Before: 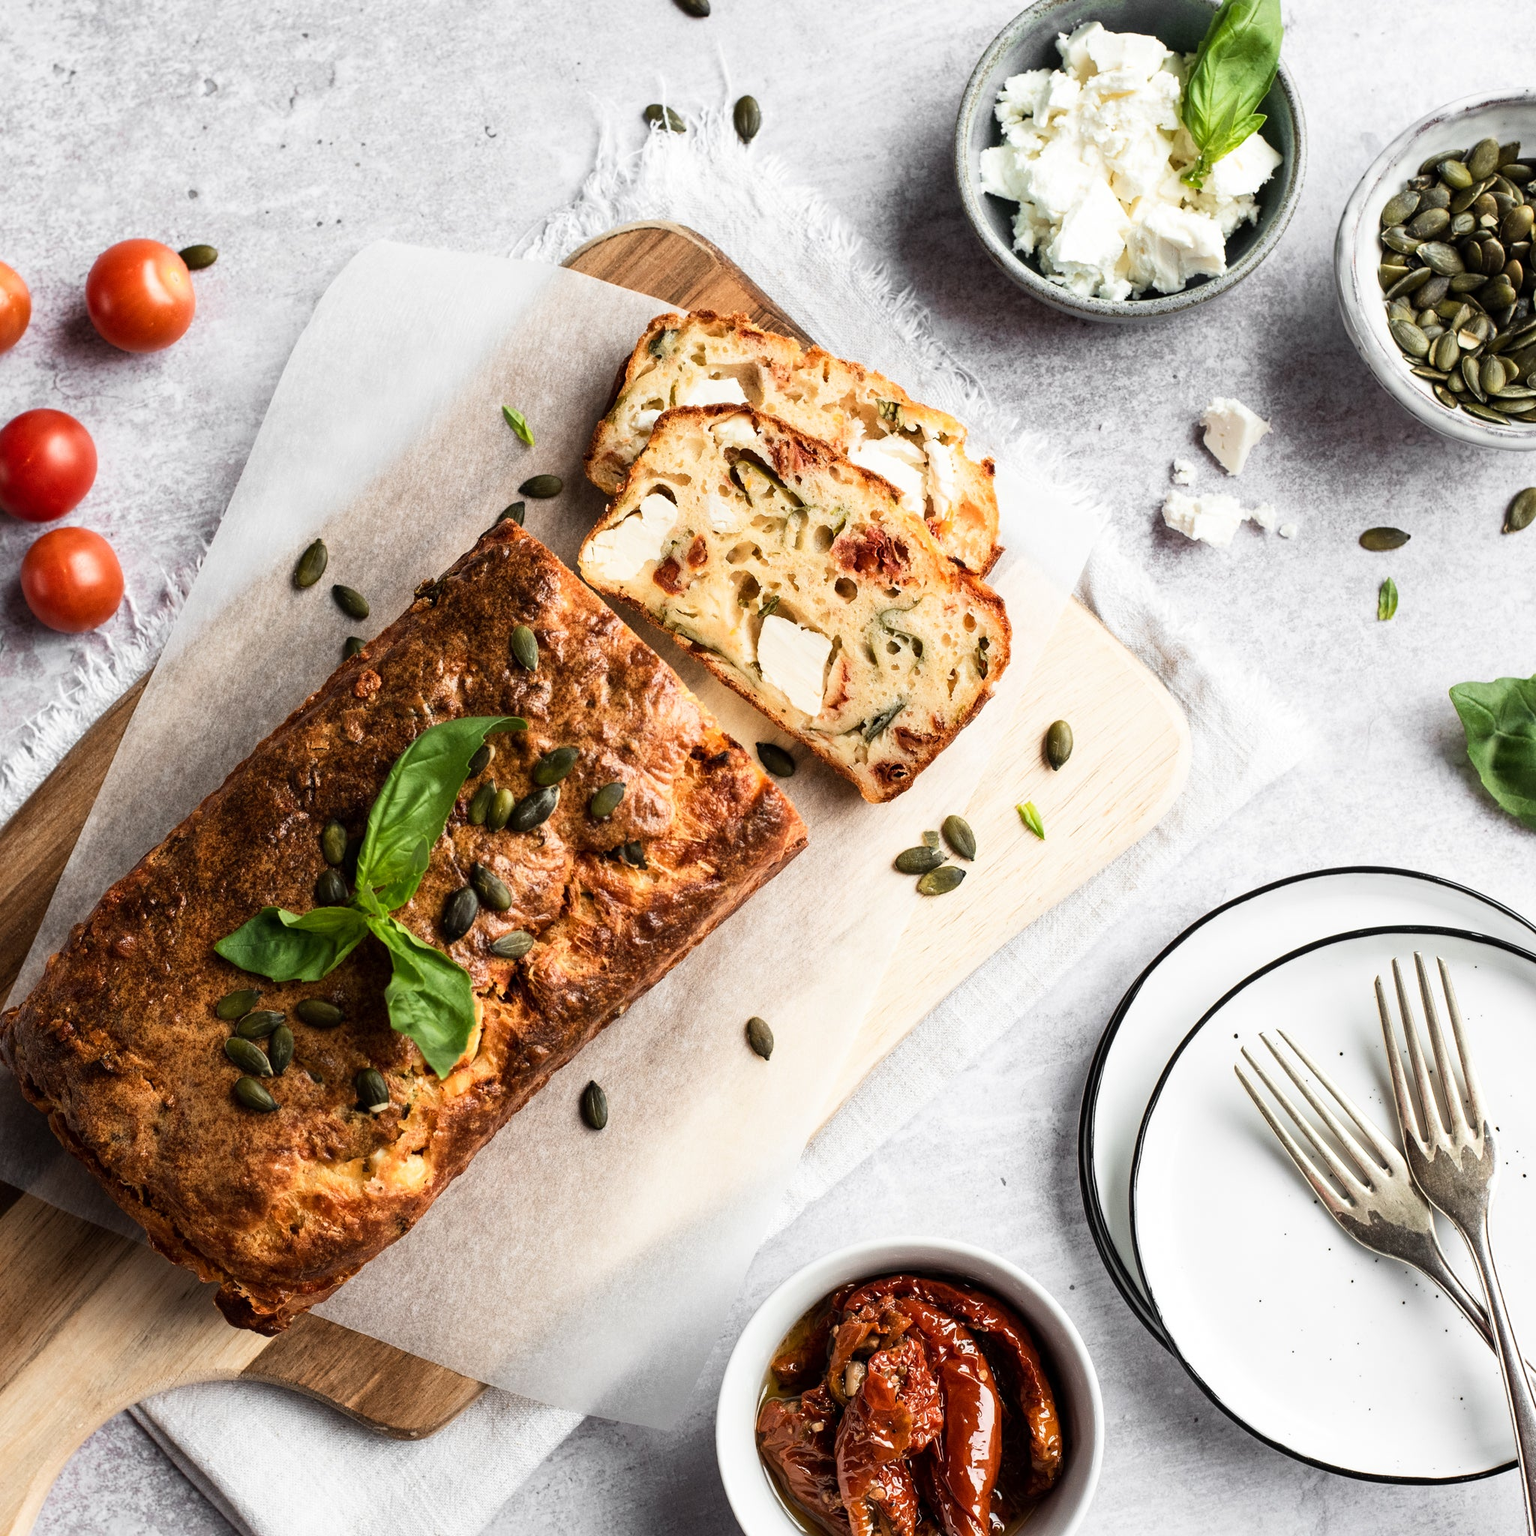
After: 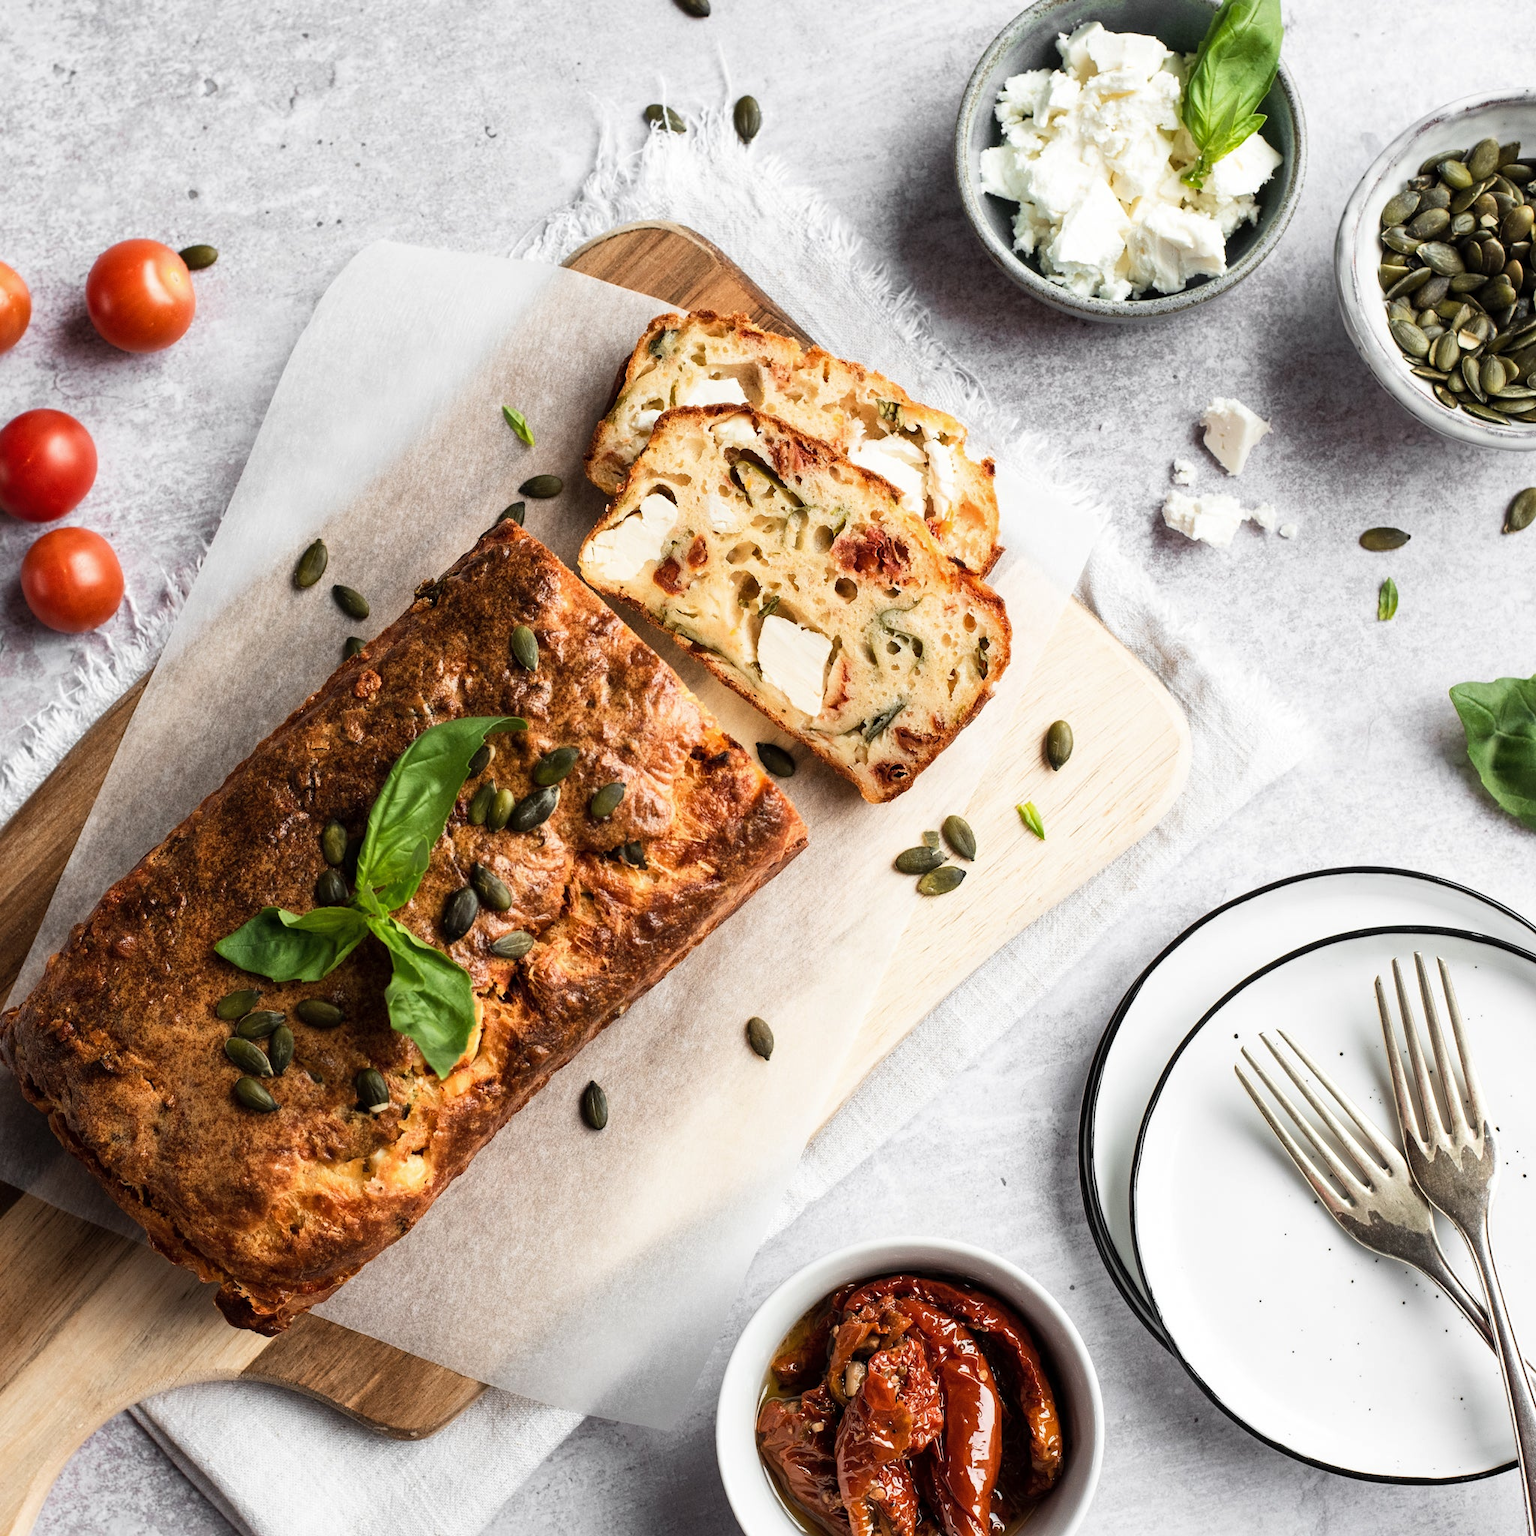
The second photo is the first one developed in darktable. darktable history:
shadows and highlights: shadows 25.78, highlights -24.36
